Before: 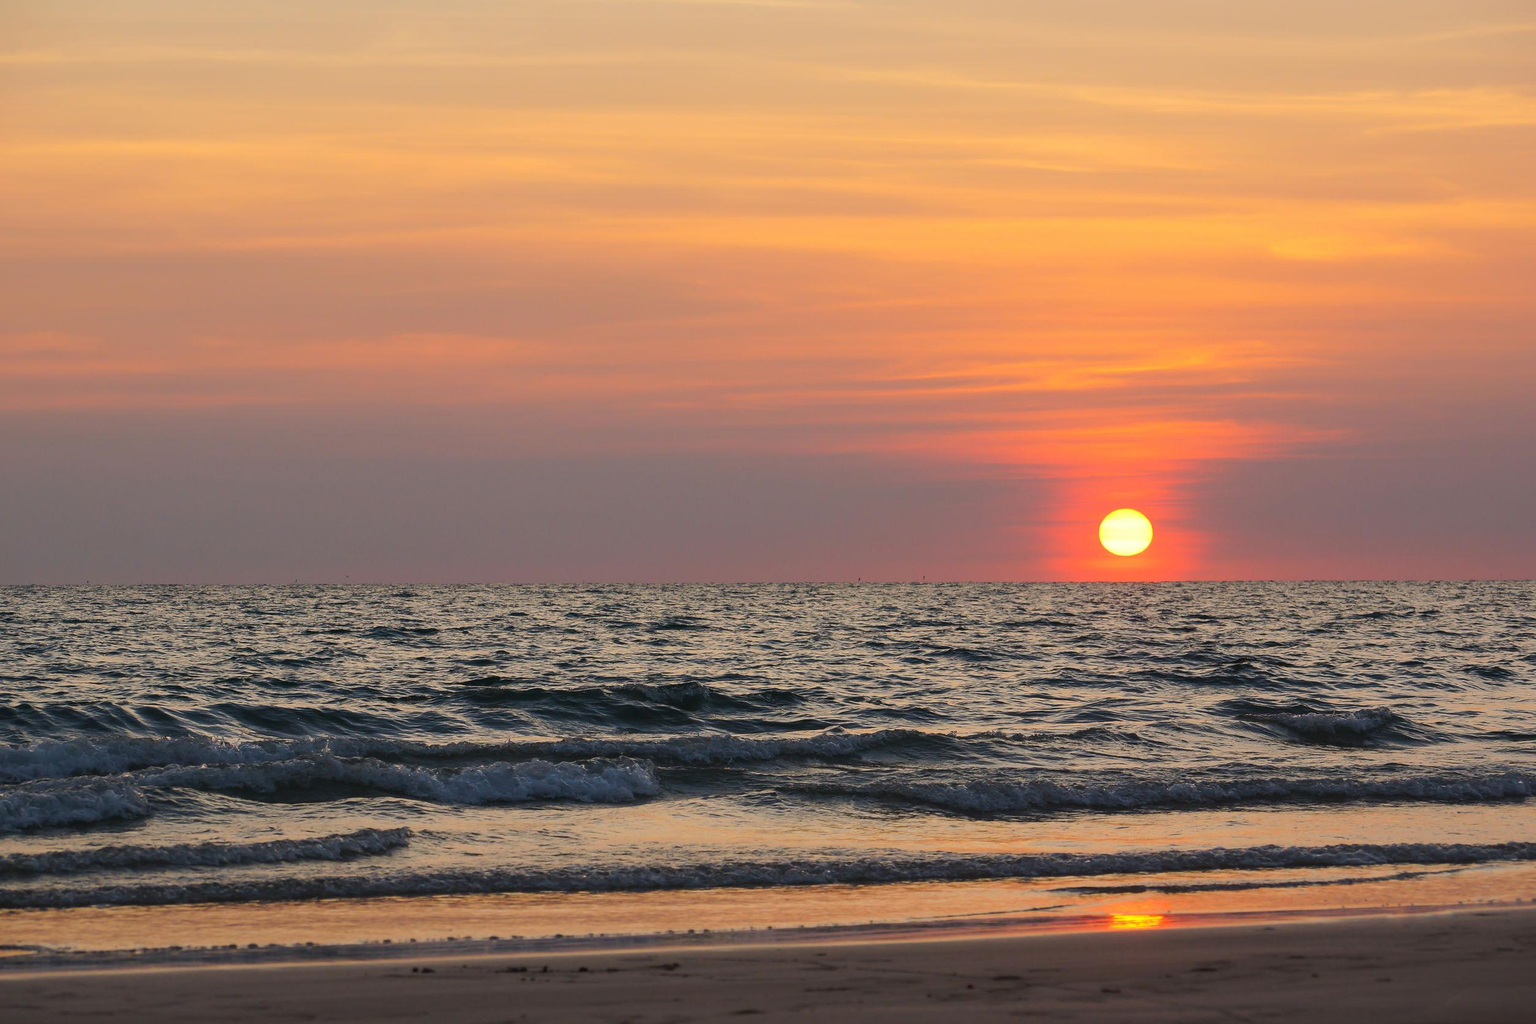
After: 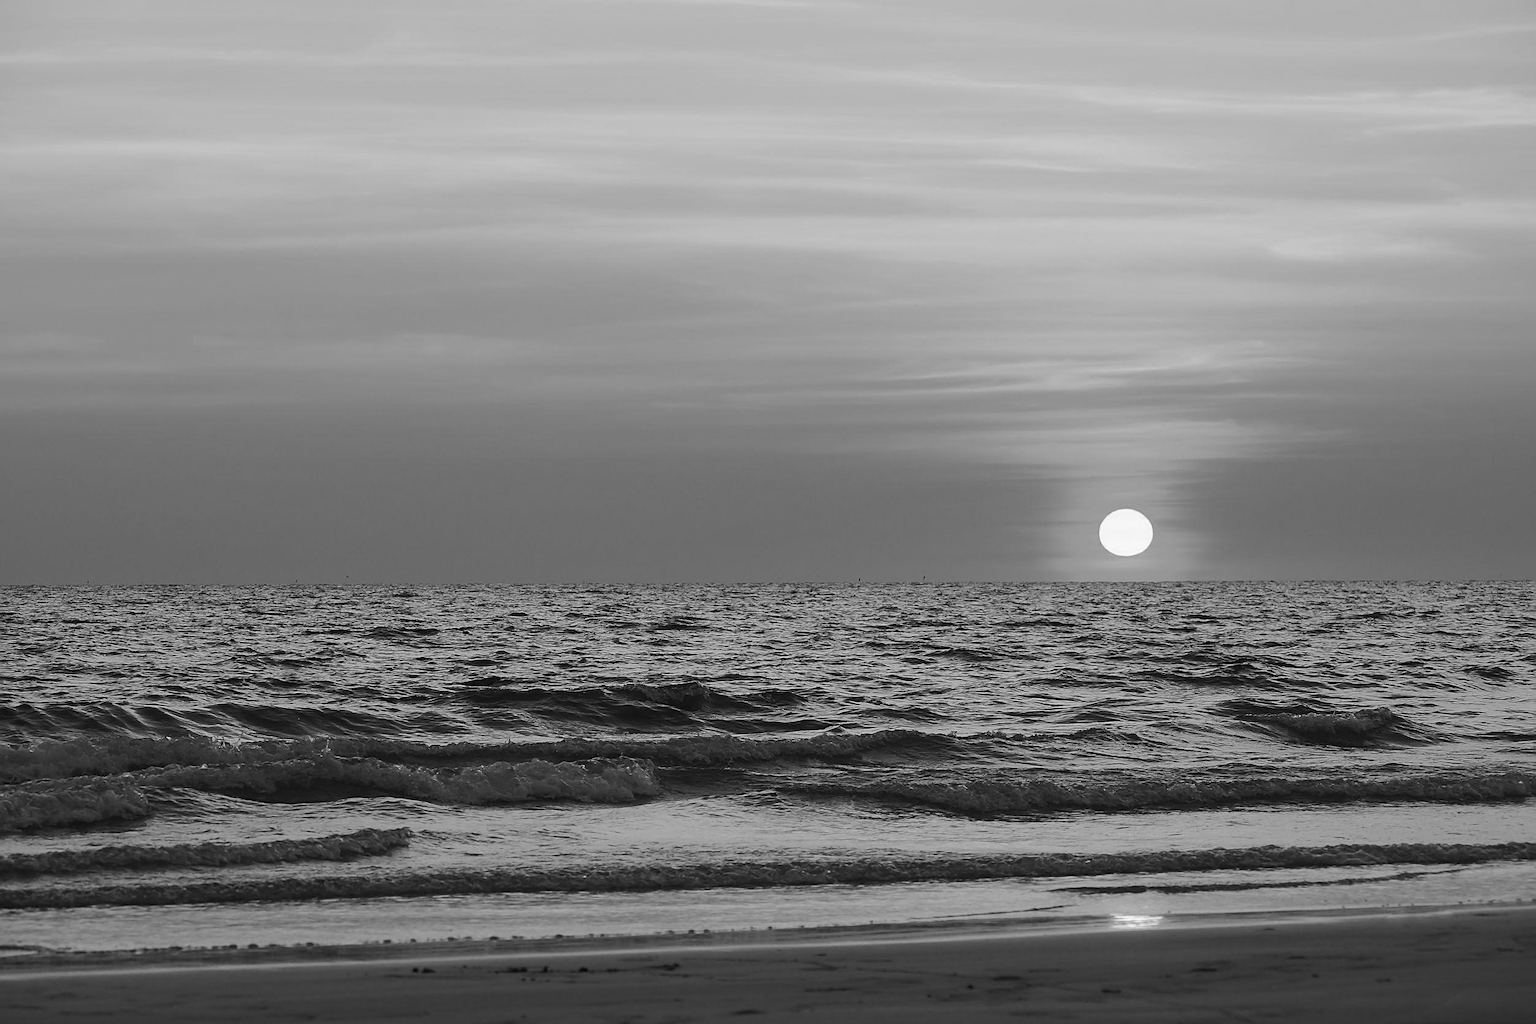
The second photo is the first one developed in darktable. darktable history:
monochrome: a 30.25, b 92.03
sharpen: on, module defaults
